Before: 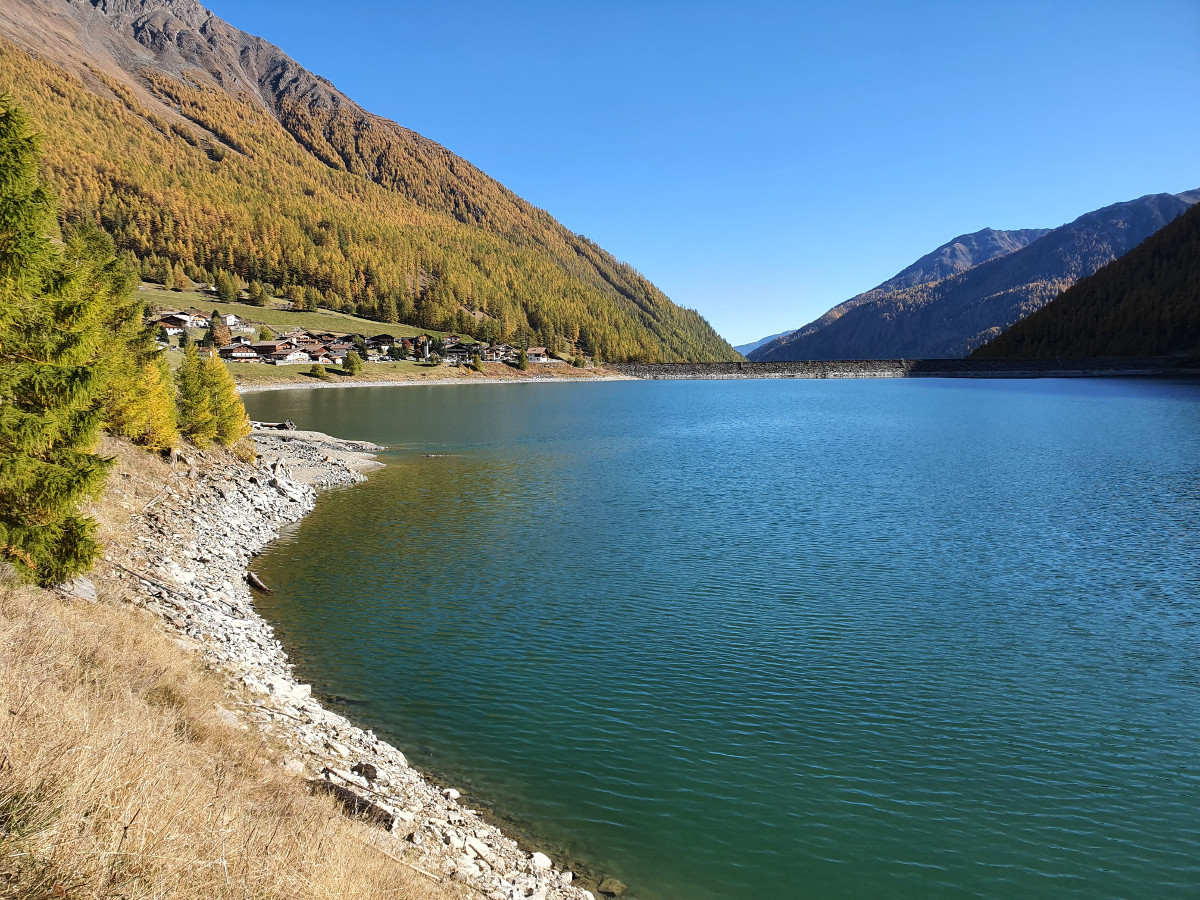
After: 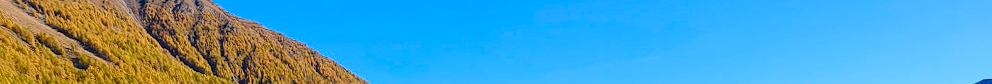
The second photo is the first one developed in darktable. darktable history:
crop and rotate: left 9.644%, top 9.491%, right 6.021%, bottom 80.509%
color balance rgb: linear chroma grading › global chroma 18.9%, perceptual saturation grading › global saturation 20%, perceptual saturation grading › highlights -25%, perceptual saturation grading › shadows 50%, global vibrance 18.93%
rotate and perspective: rotation -2°, crop left 0.022, crop right 0.978, crop top 0.049, crop bottom 0.951
